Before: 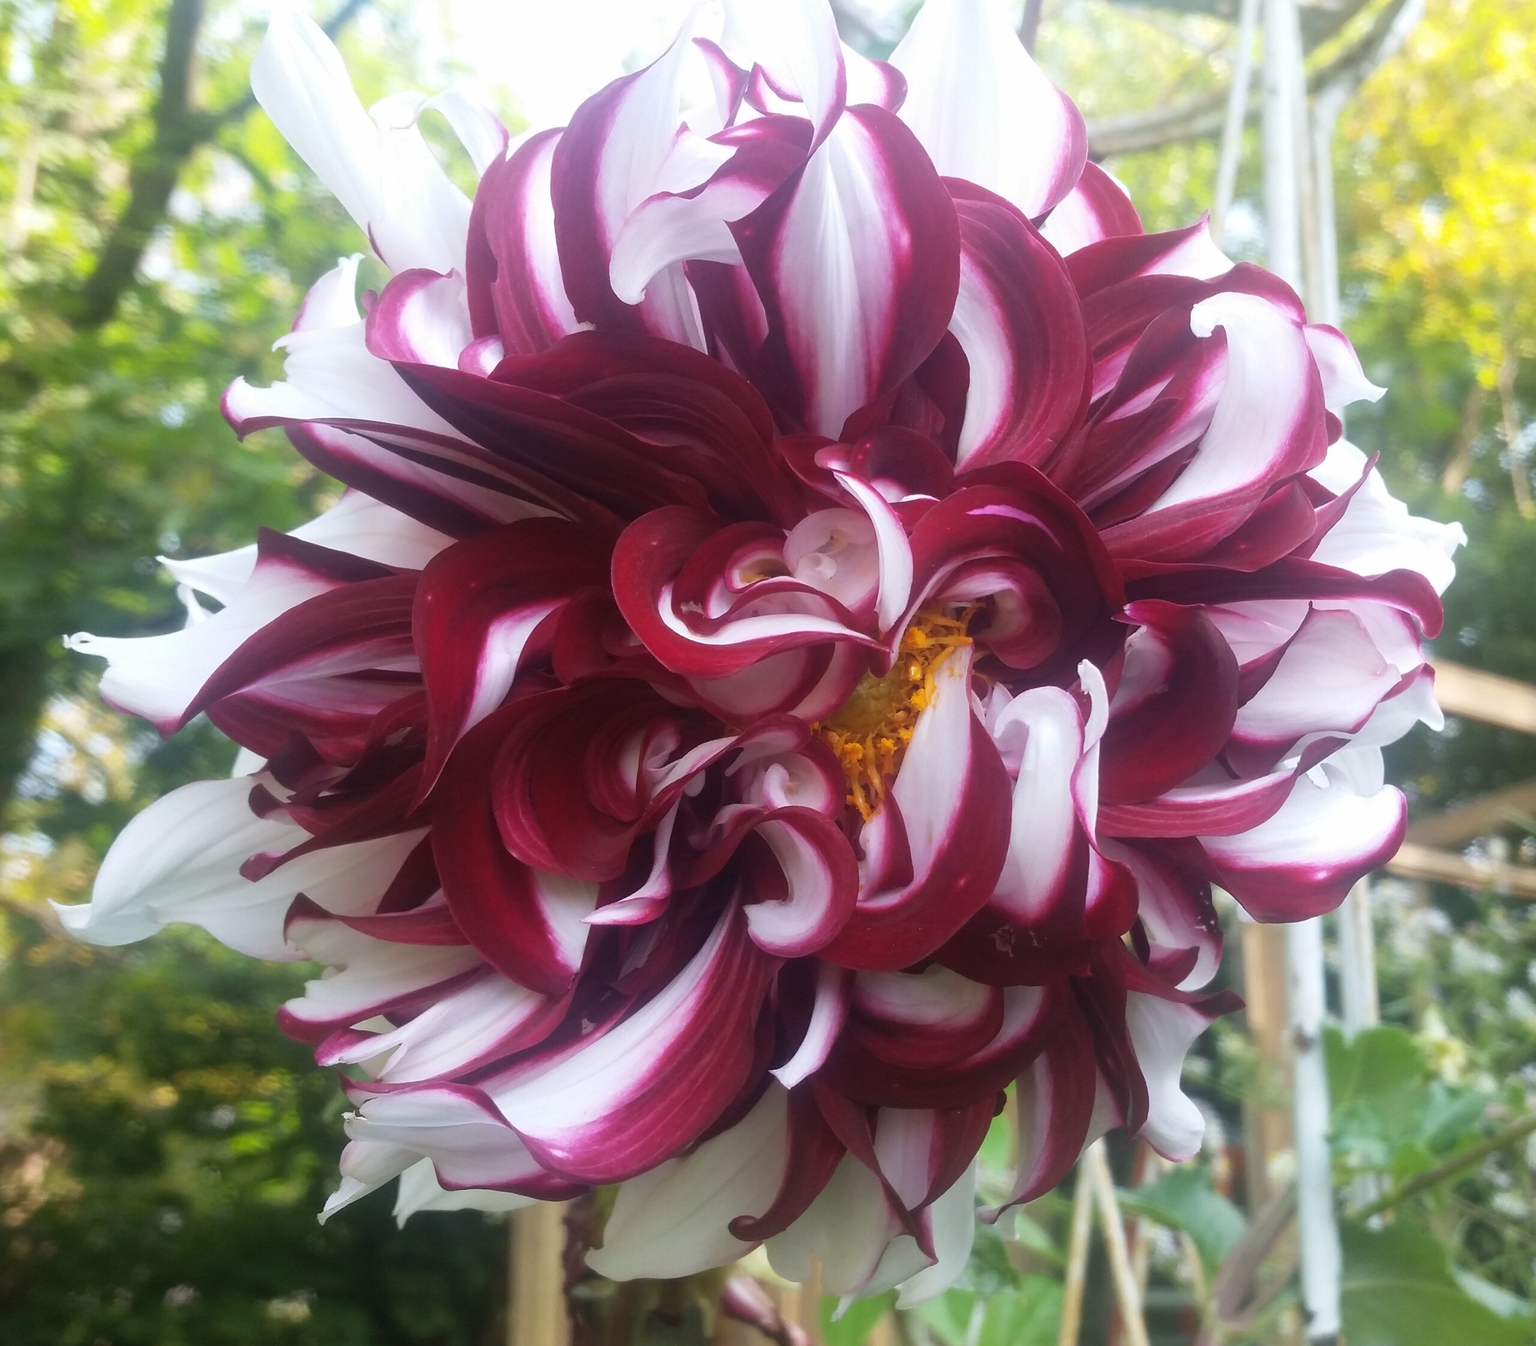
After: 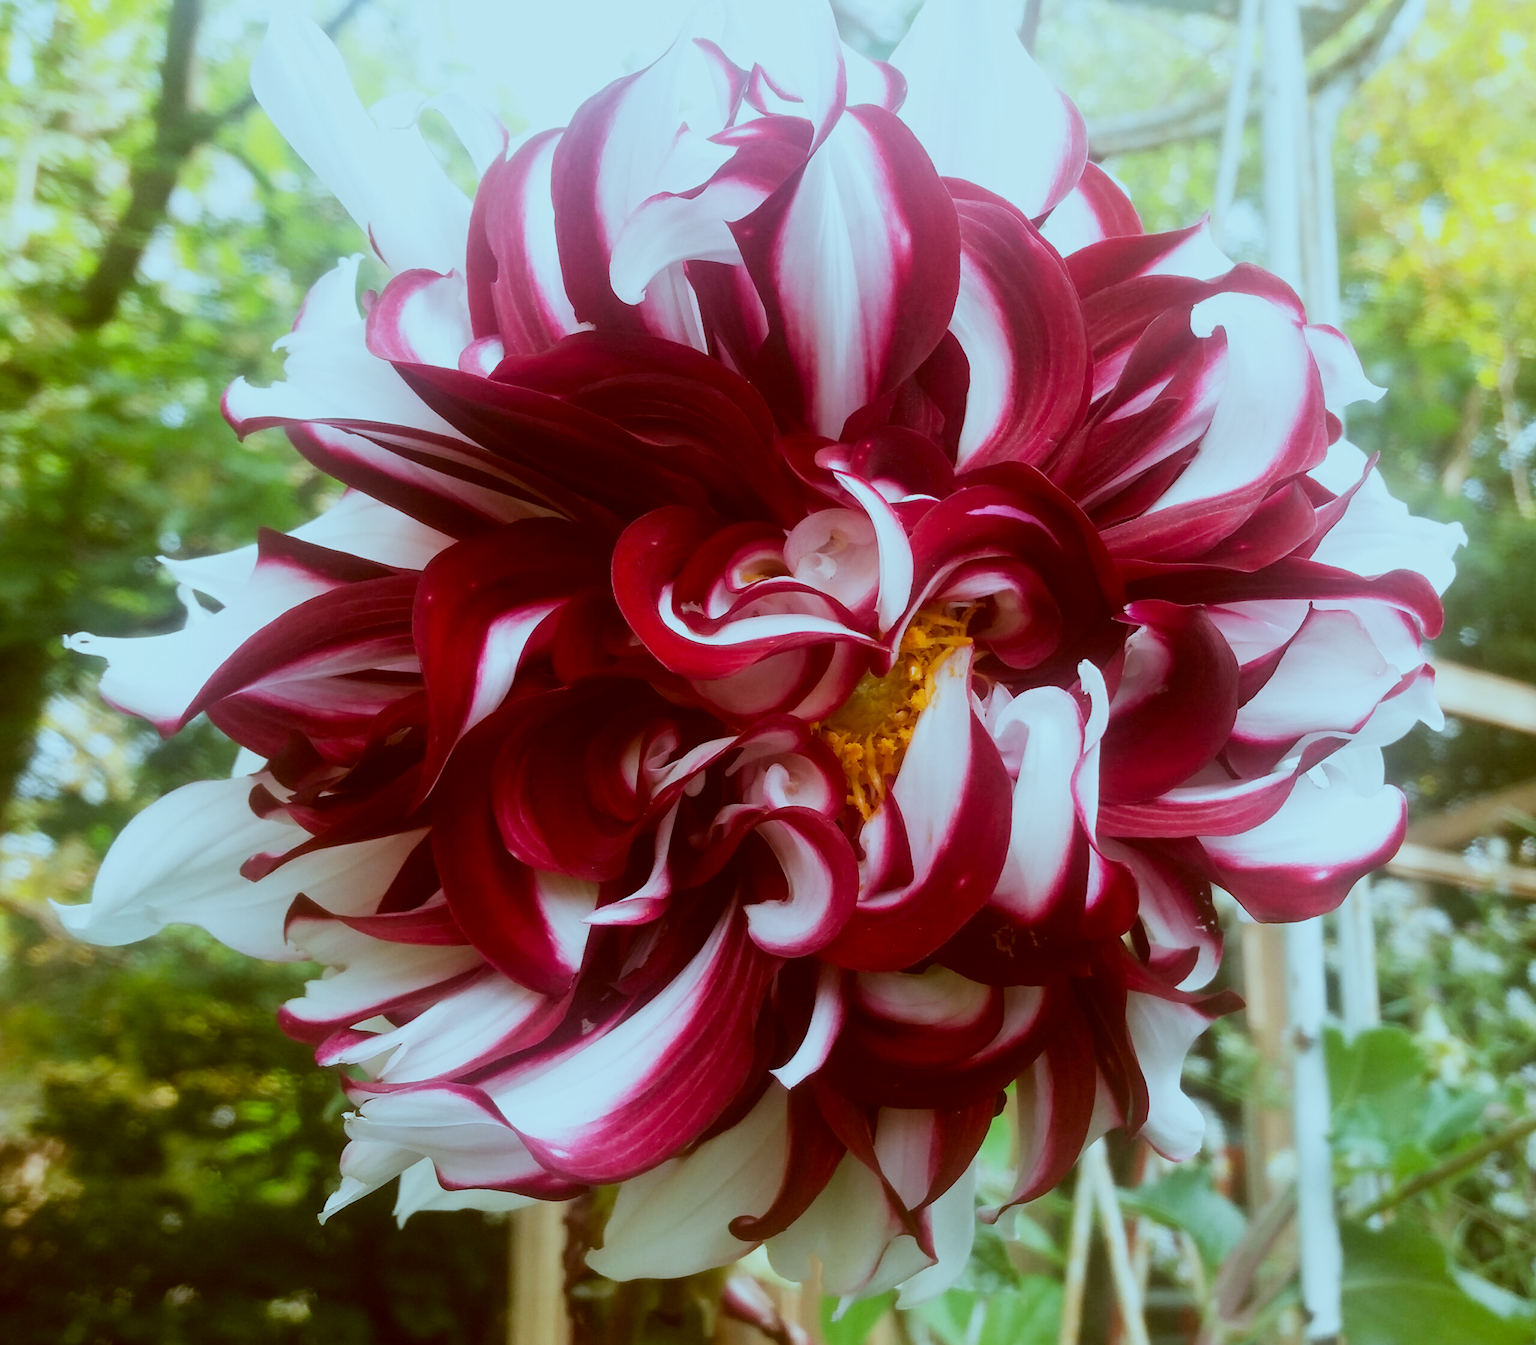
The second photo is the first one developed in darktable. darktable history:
sigmoid: on, module defaults
color correction: highlights a* -14.62, highlights b* -16.22, shadows a* 10.12, shadows b* 29.4
